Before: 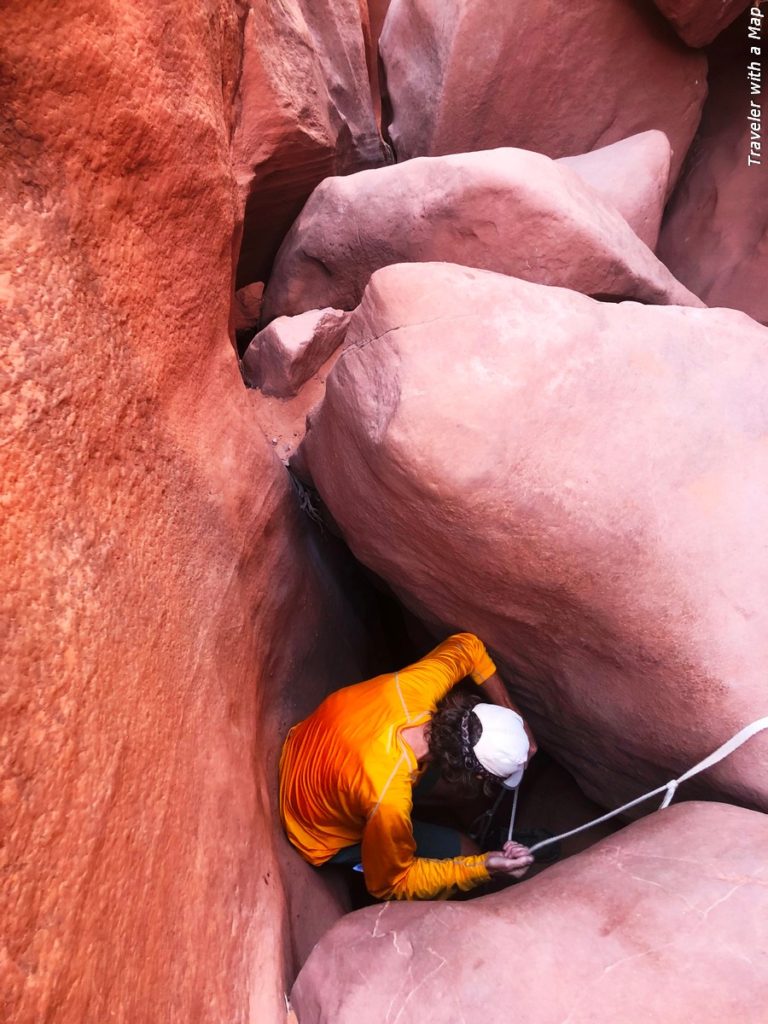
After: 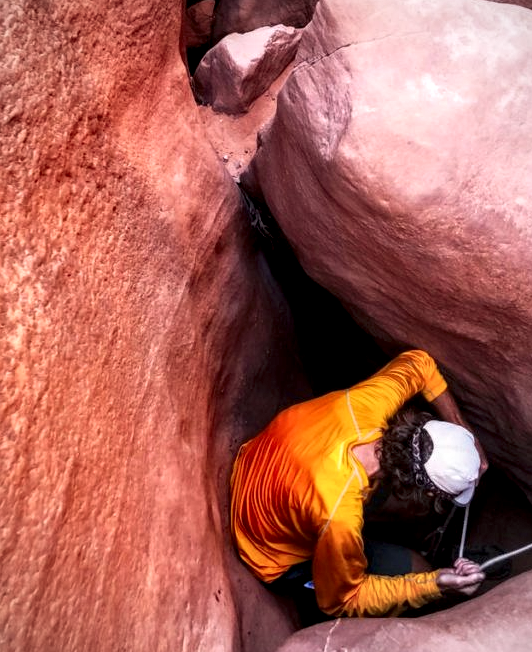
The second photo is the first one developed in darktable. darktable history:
vignetting: fall-off radius 81.94%
crop: left 6.488%, top 27.668%, right 24.183%, bottom 8.656%
local contrast: highlights 79%, shadows 56%, detail 175%, midtone range 0.428
